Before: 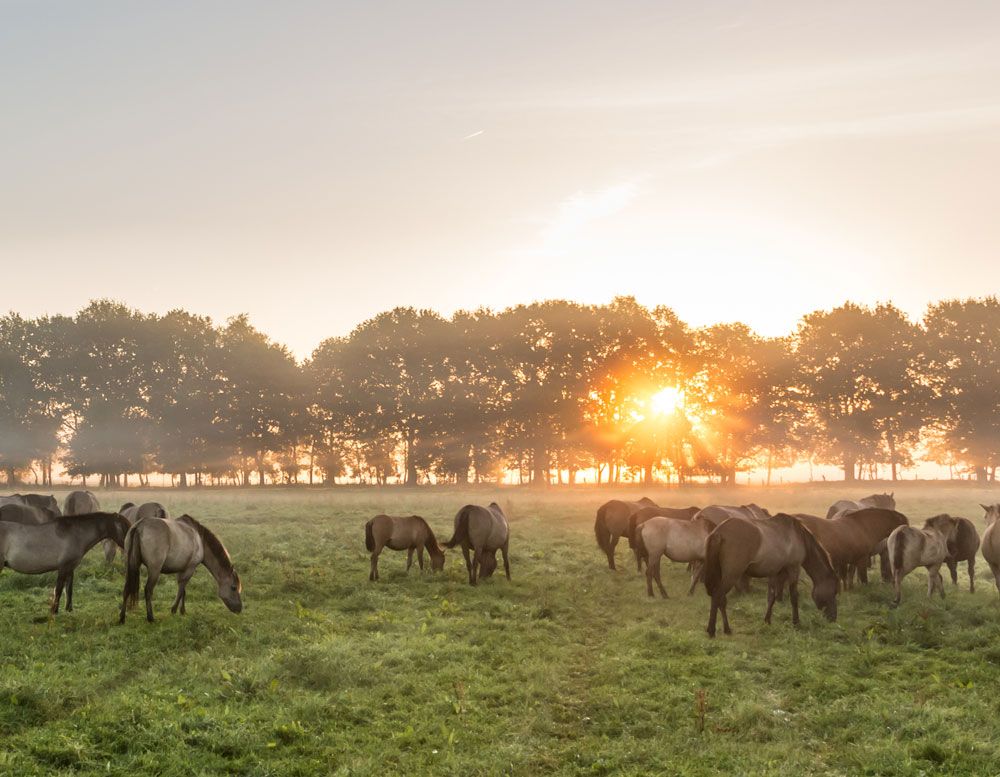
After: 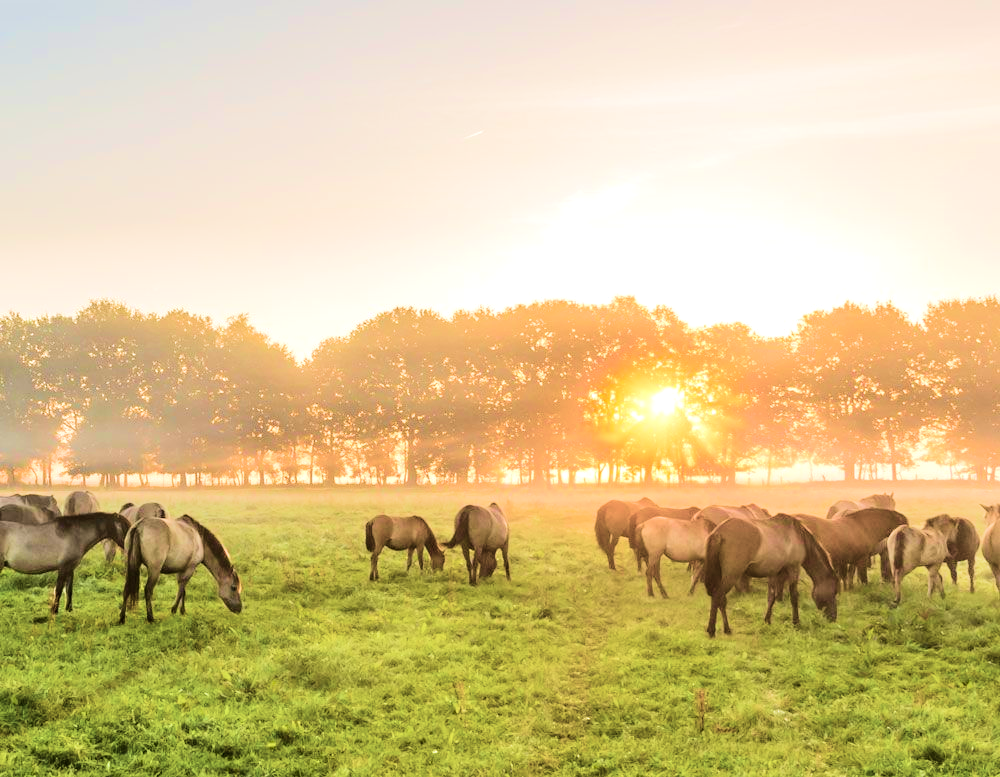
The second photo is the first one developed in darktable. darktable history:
velvia: strength 73.55%
tone equalizer: -7 EV 0.163 EV, -6 EV 0.616 EV, -5 EV 1.13 EV, -4 EV 1.35 EV, -3 EV 1.13 EV, -2 EV 0.6 EV, -1 EV 0.155 EV, edges refinement/feathering 500, mask exposure compensation -1.57 EV, preserve details no
sharpen: radius 5.313, amount 0.31, threshold 26.821
